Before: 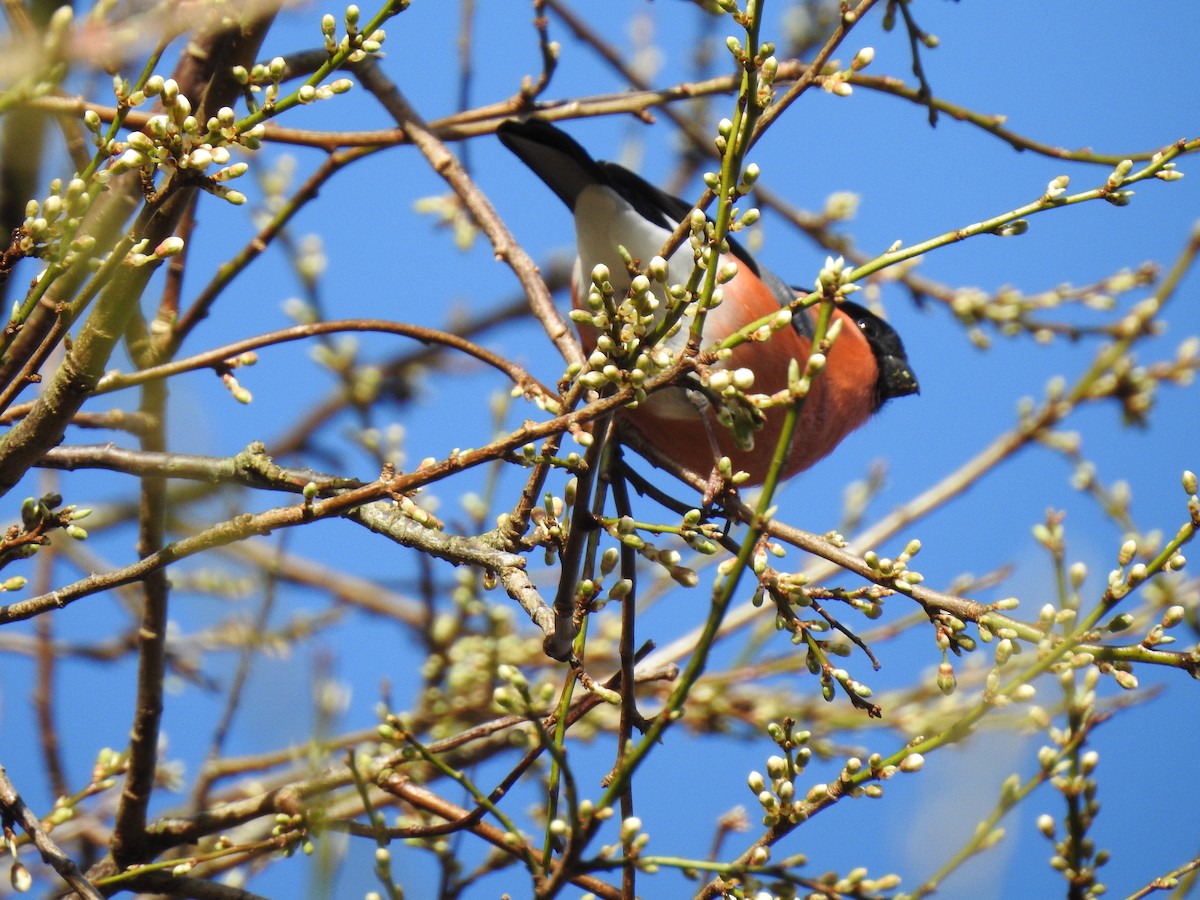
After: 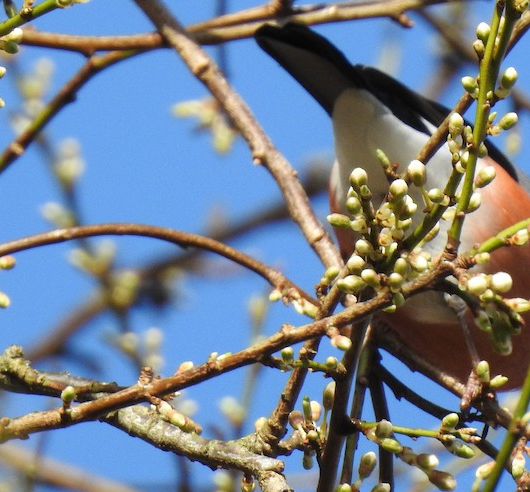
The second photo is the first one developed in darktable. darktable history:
crop: left 20.244%, top 10.749%, right 35.566%, bottom 34.481%
color zones: curves: ch1 [(0.077, 0.436) (0.25, 0.5) (0.75, 0.5)]
